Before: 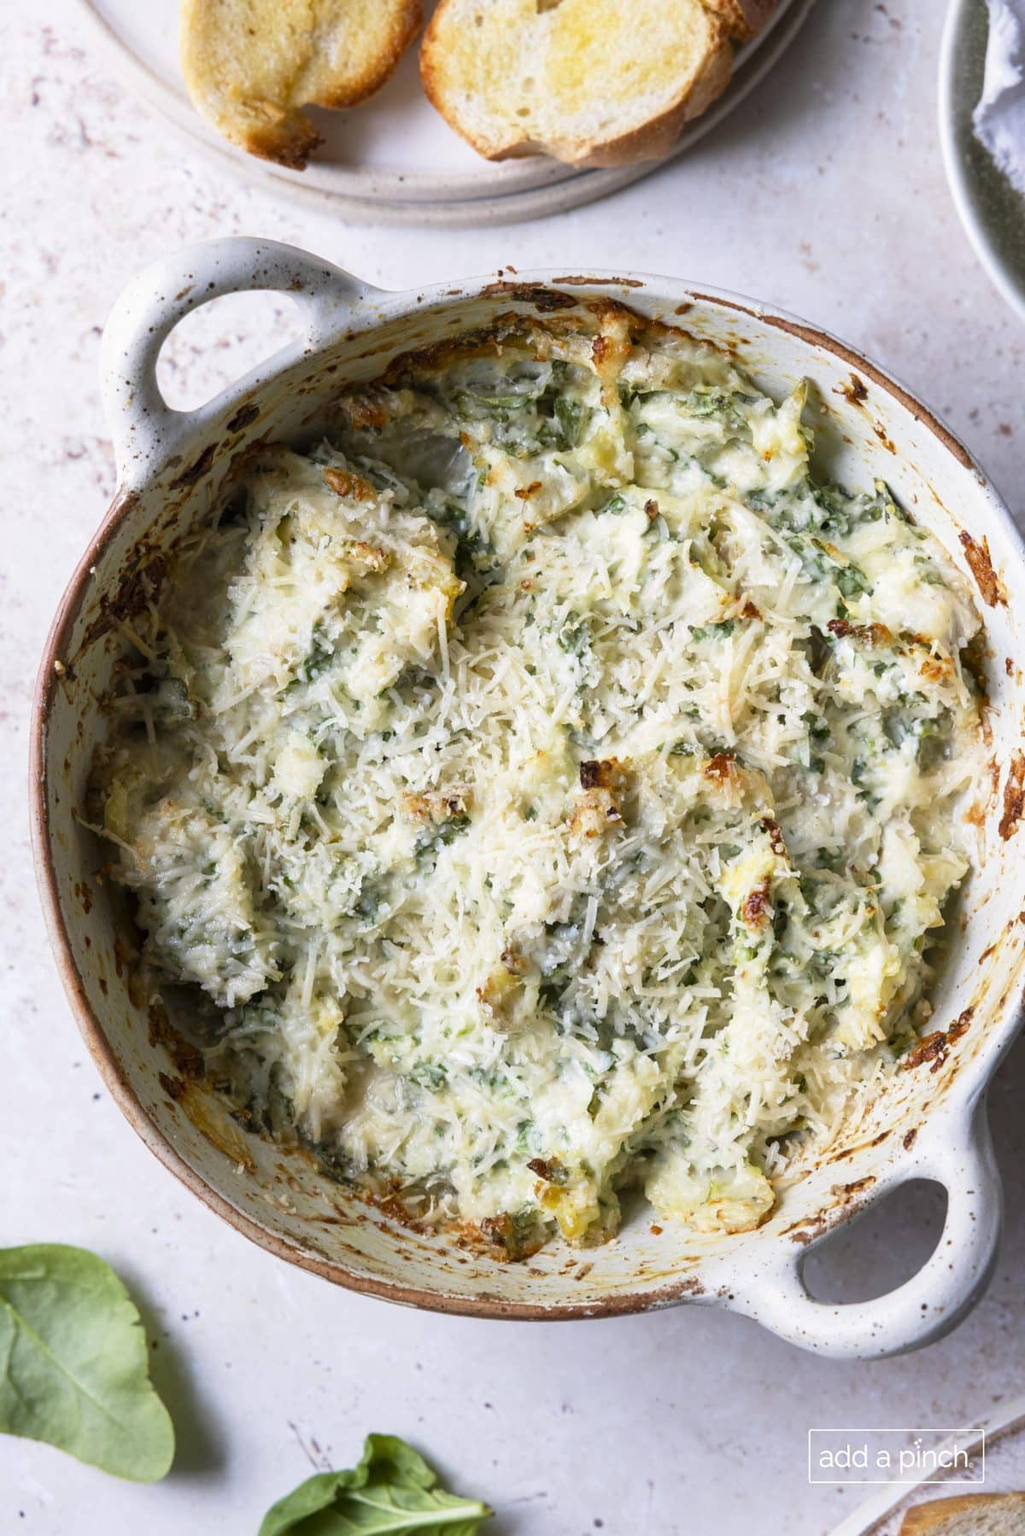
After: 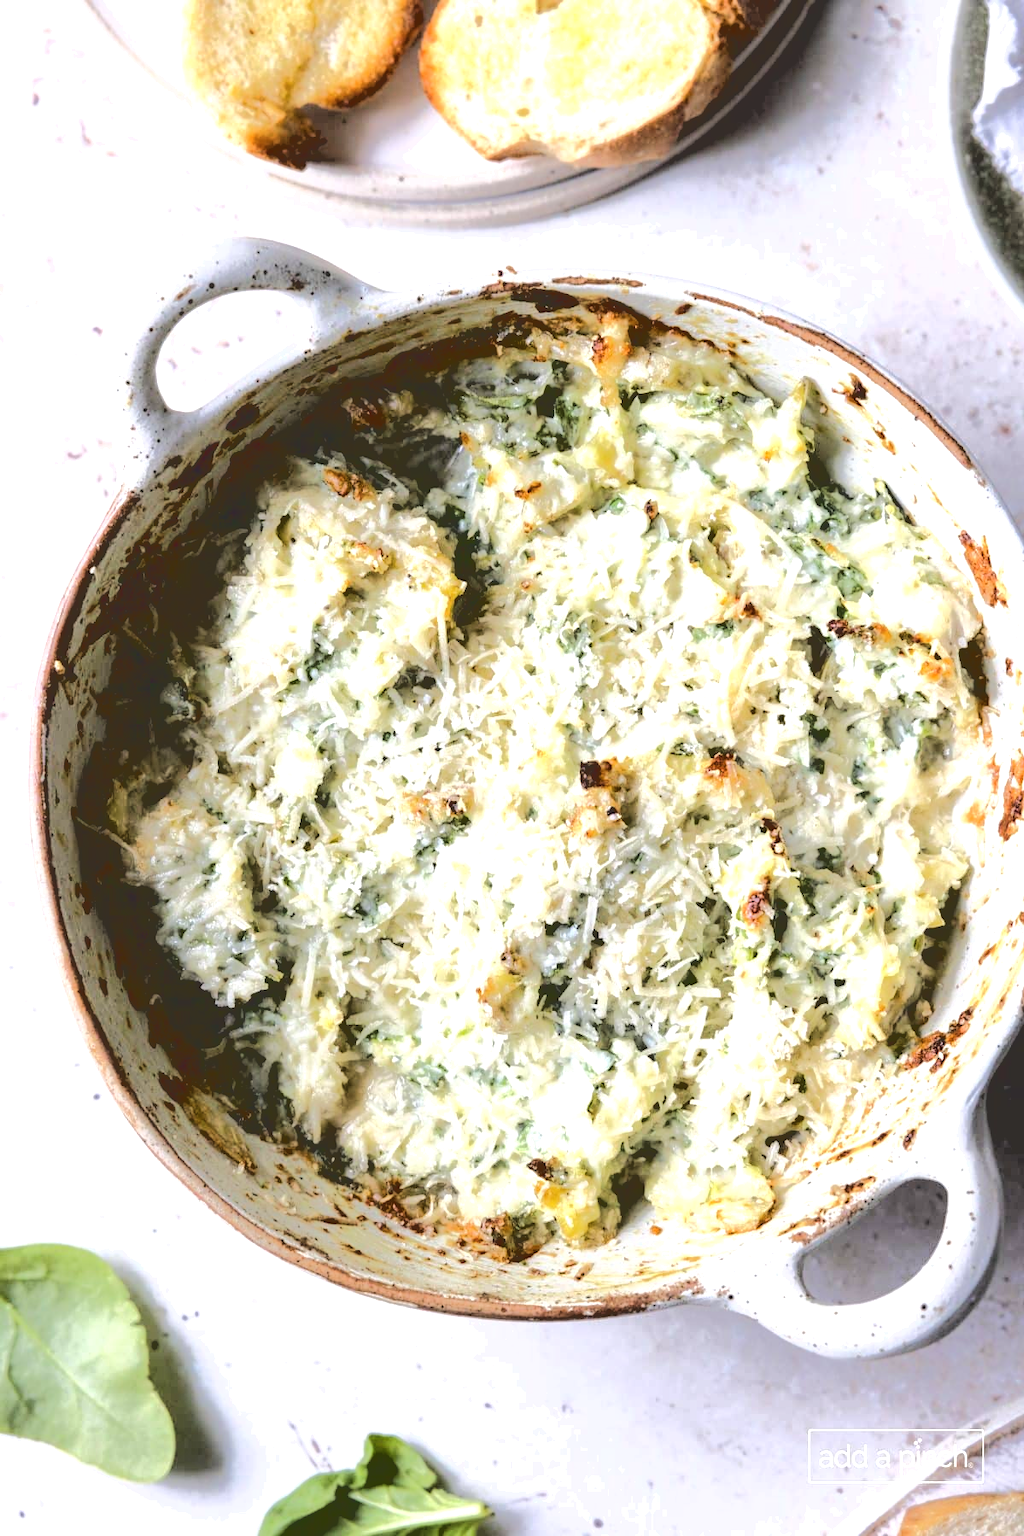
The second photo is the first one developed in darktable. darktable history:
exposure: black level correction -0.002, exposure 0.54 EV, compensate highlight preservation false
base curve: curves: ch0 [(0.065, 0.026) (0.236, 0.358) (0.53, 0.546) (0.777, 0.841) (0.924, 0.992)], preserve colors average RGB
